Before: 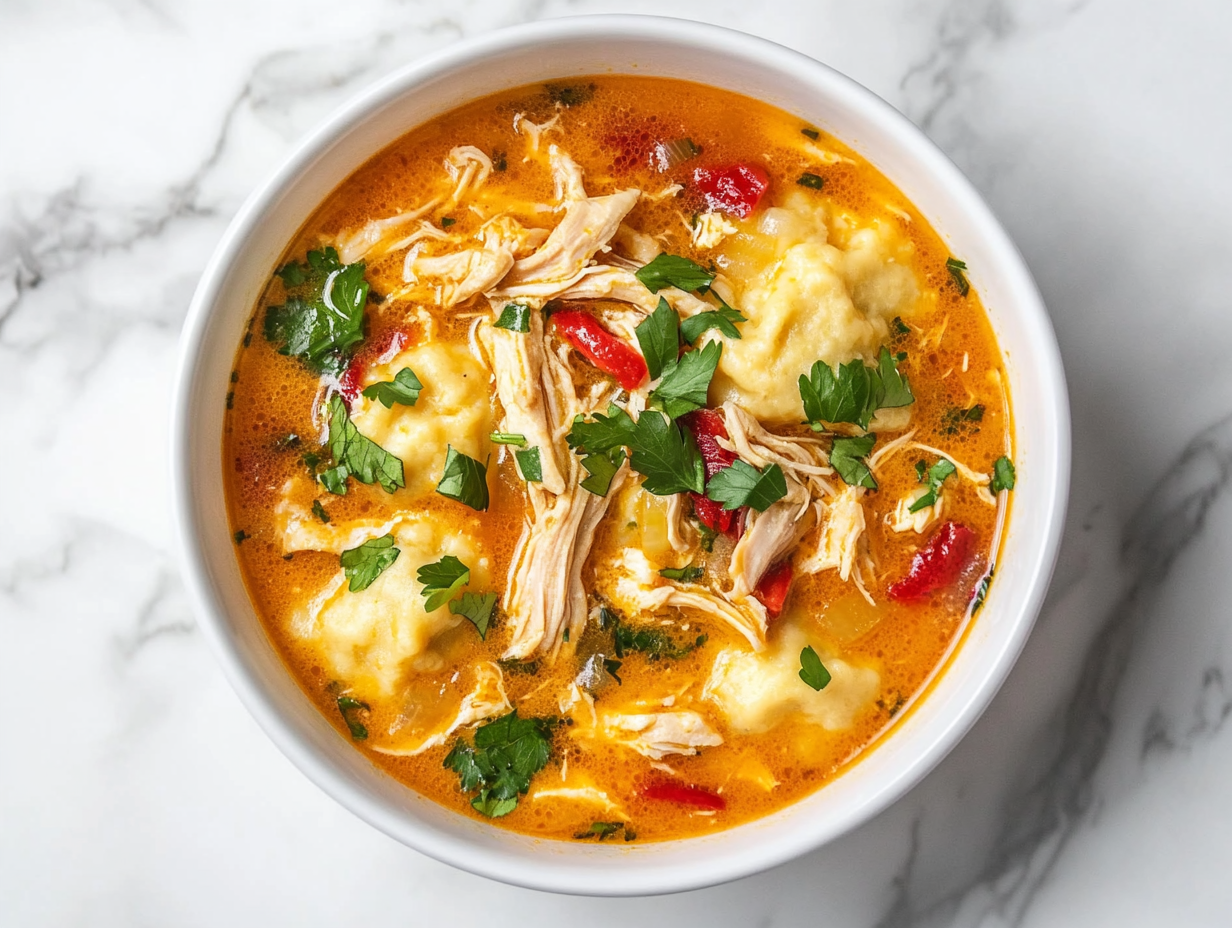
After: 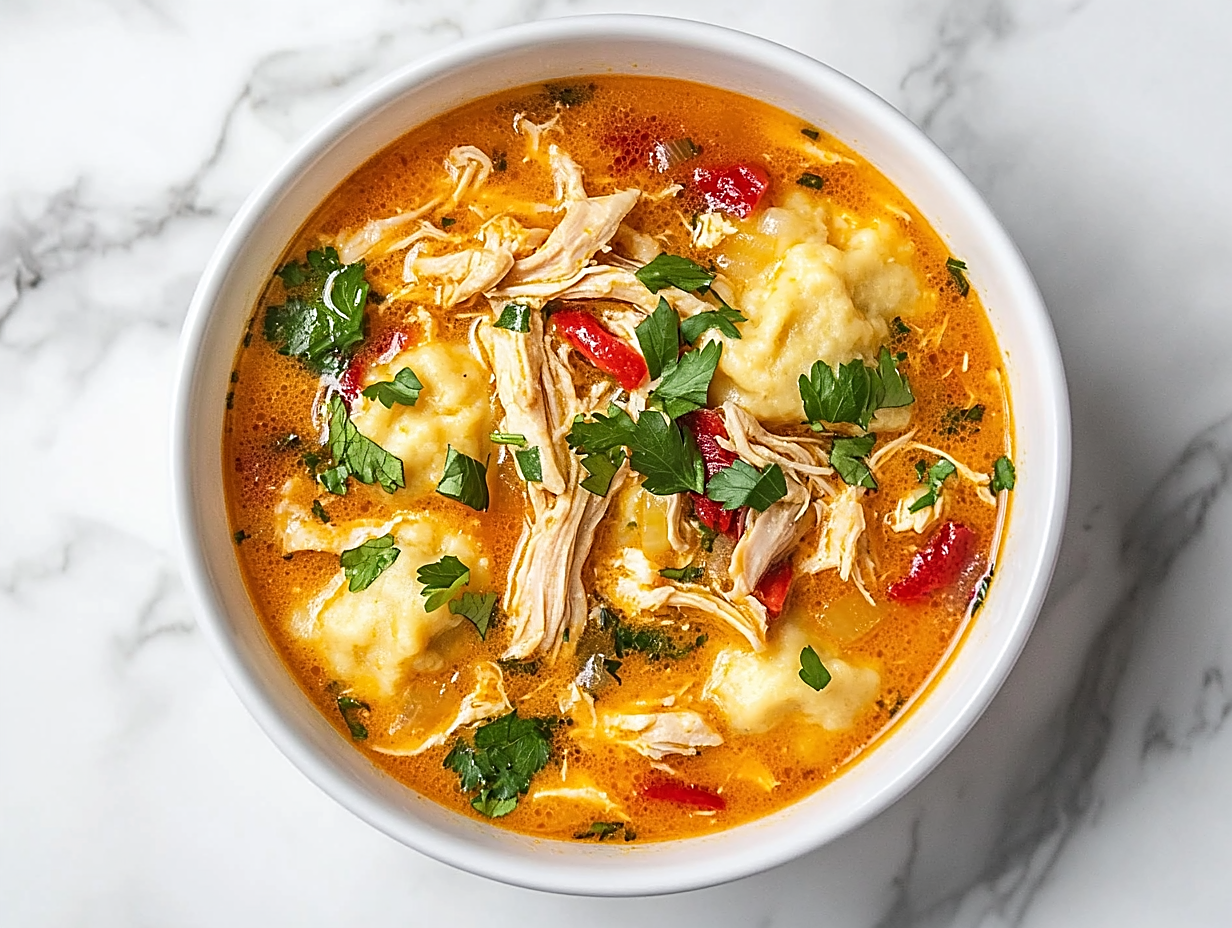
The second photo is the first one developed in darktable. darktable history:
sharpen: amount 0.912
